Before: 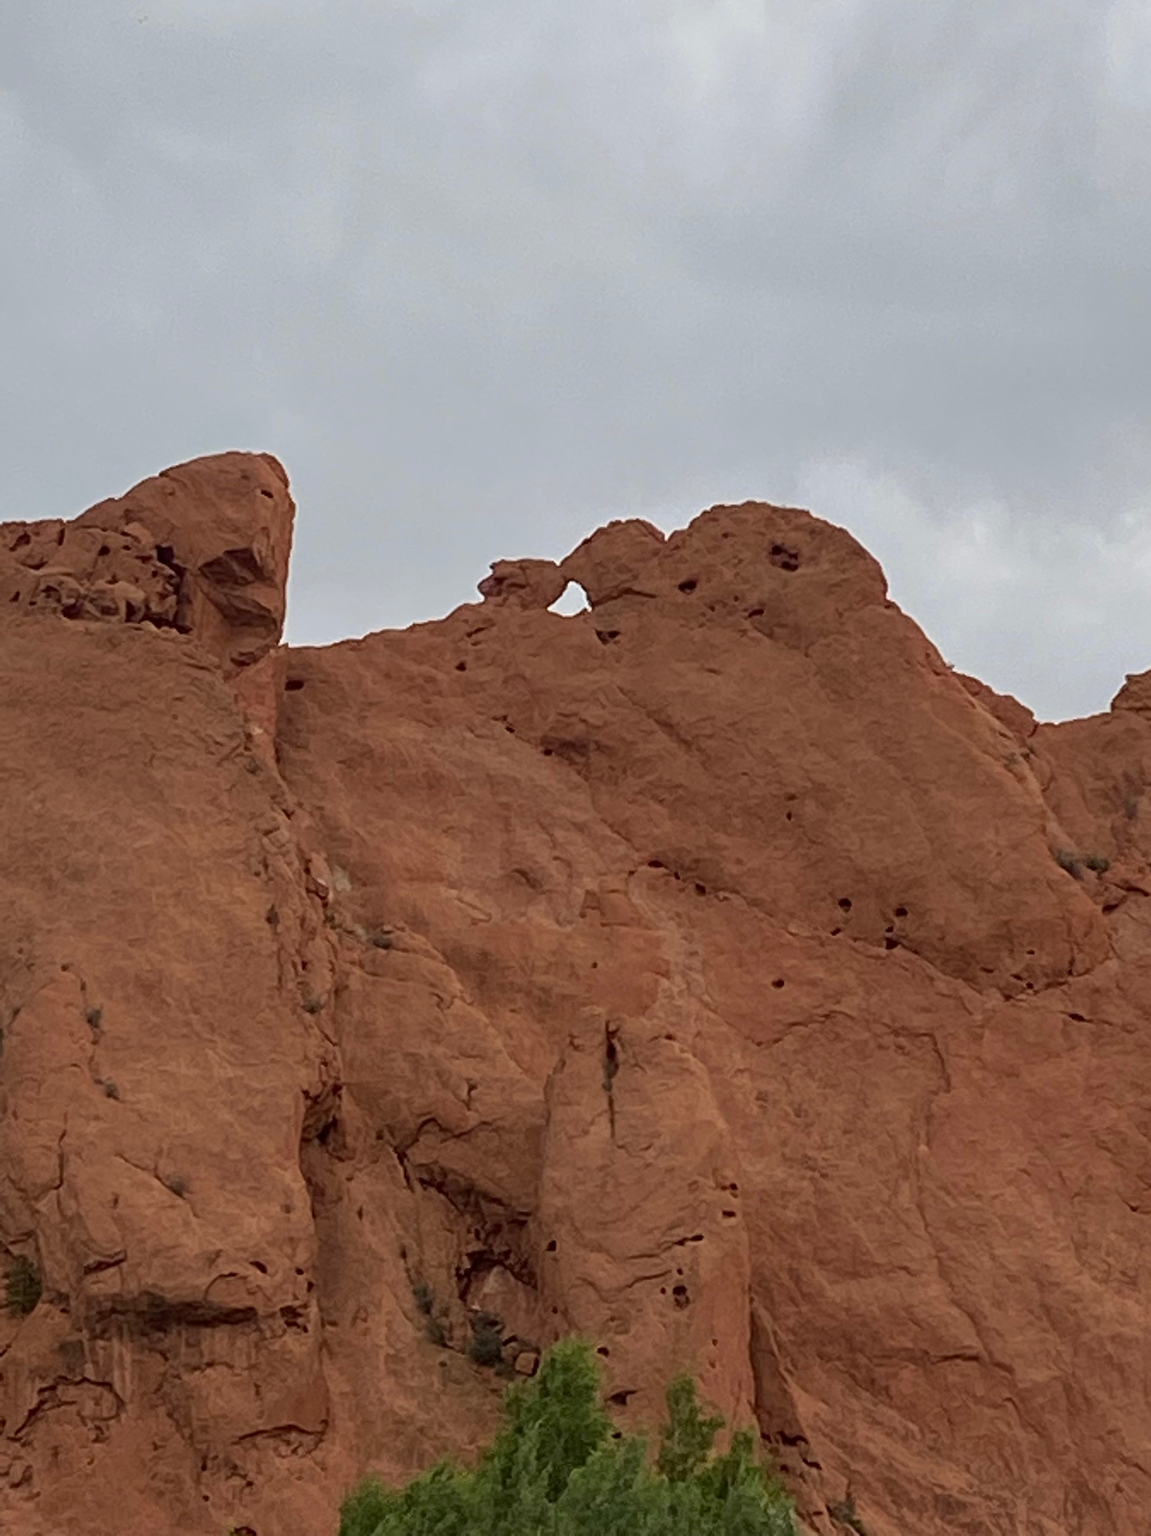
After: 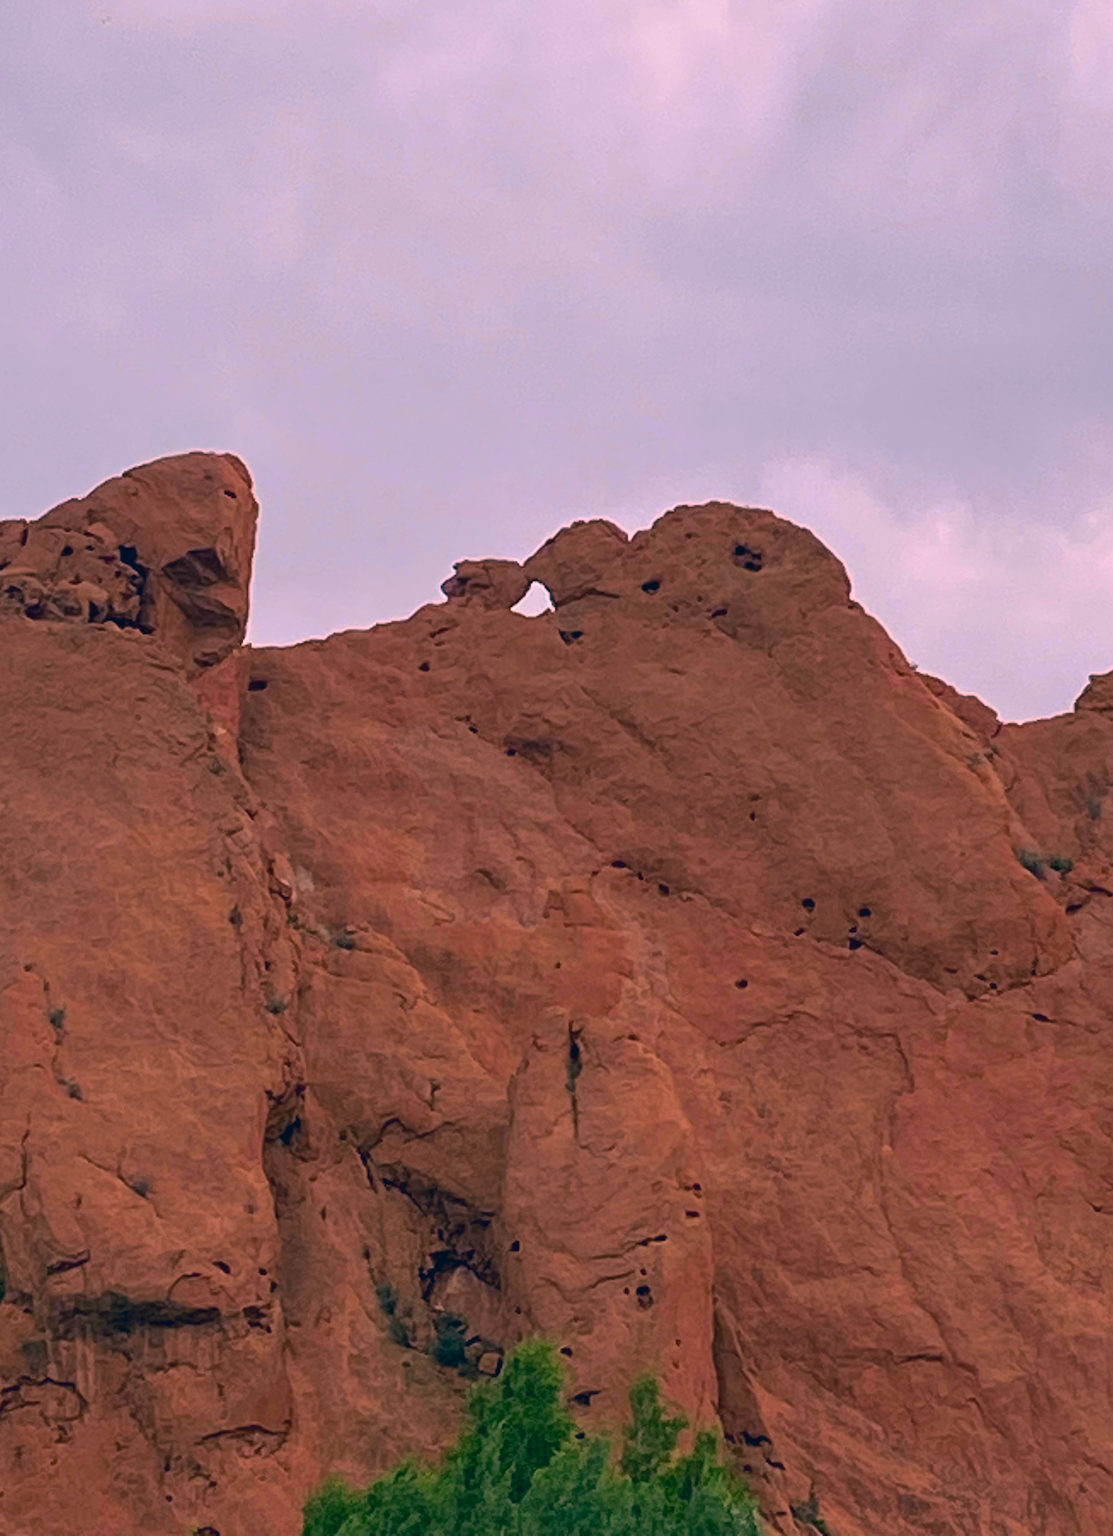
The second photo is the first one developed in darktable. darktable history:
color correction: highlights a* 17.03, highlights b* 0.205, shadows a* -15.38, shadows b* -14.56, saturation 1.5
crop and rotate: left 3.238%
